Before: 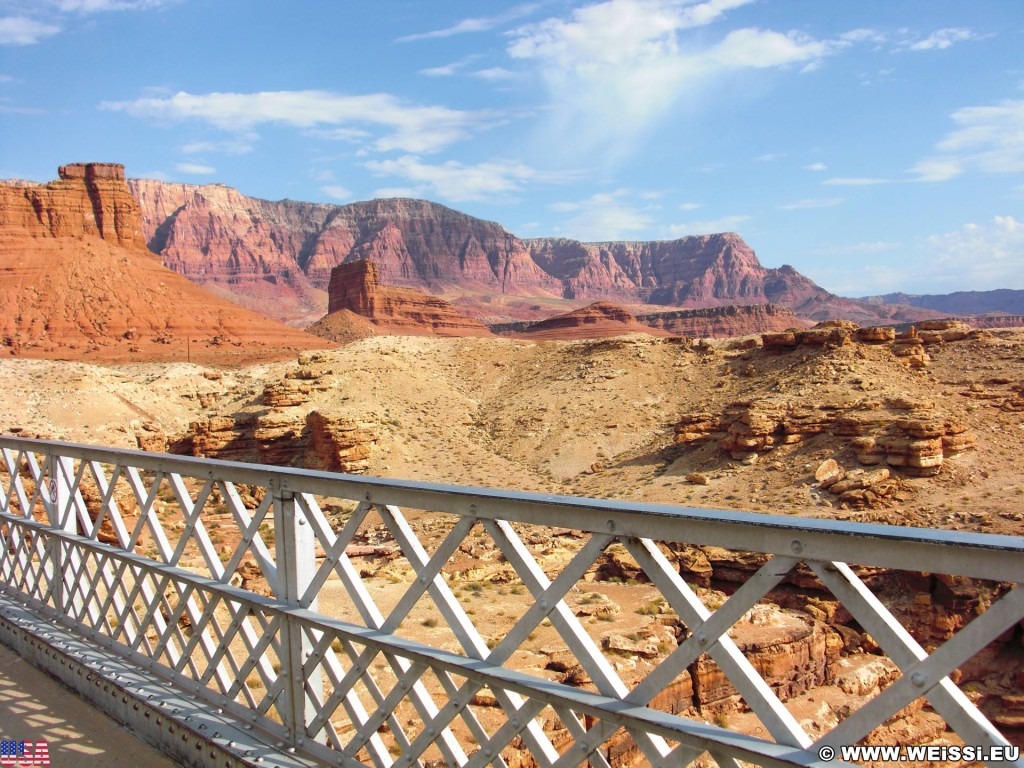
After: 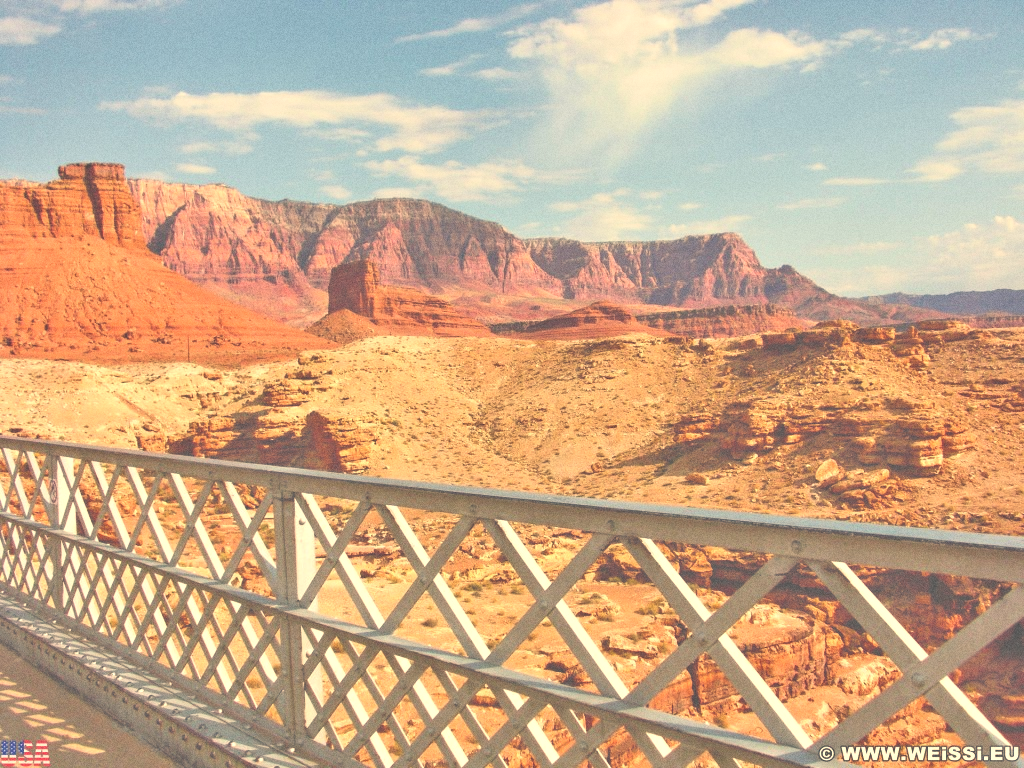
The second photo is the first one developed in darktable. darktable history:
exposure: black level correction -0.041, exposure 0.064 EV, compensate highlight preservation false
white balance: red 1.138, green 0.996, blue 0.812
color zones: curves: ch0 [(0, 0.5) (0.143, 0.5) (0.286, 0.5) (0.429, 0.5) (0.571, 0.5) (0.714, 0.476) (0.857, 0.5) (1, 0.5)]; ch2 [(0, 0.5) (0.143, 0.5) (0.286, 0.5) (0.429, 0.5) (0.571, 0.5) (0.714, 0.487) (0.857, 0.5) (1, 0.5)]
grain: coarseness 0.09 ISO
tone equalizer: -7 EV 0.15 EV, -6 EV 0.6 EV, -5 EV 1.15 EV, -4 EV 1.33 EV, -3 EV 1.15 EV, -2 EV 0.6 EV, -1 EV 0.15 EV, mask exposure compensation -0.5 EV
